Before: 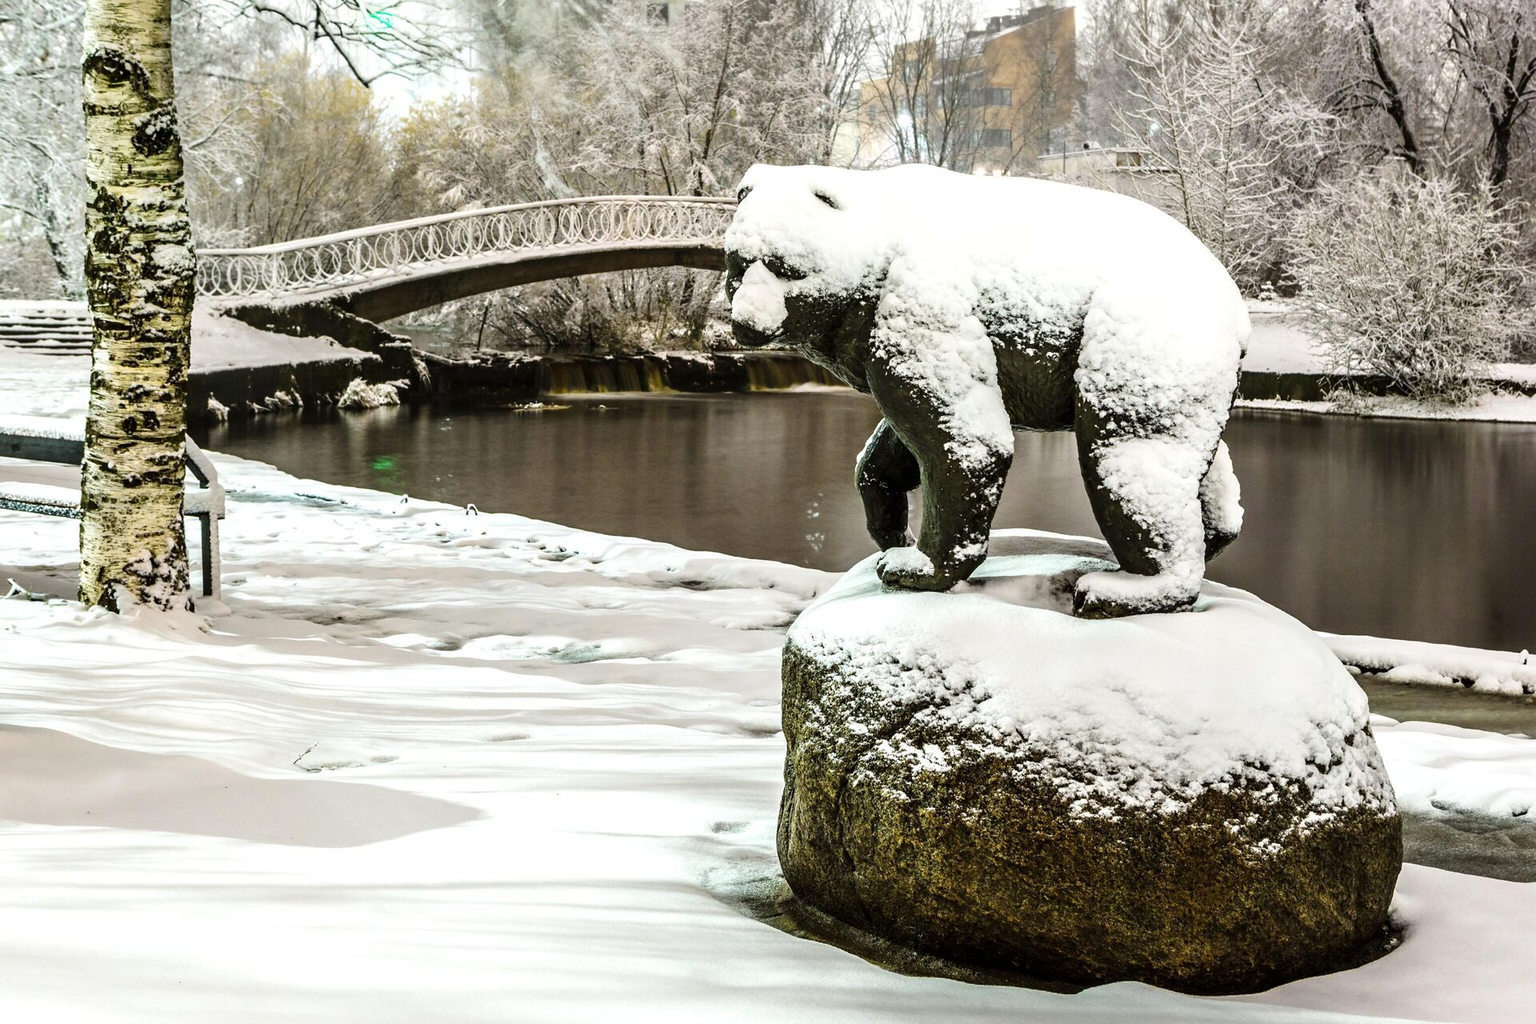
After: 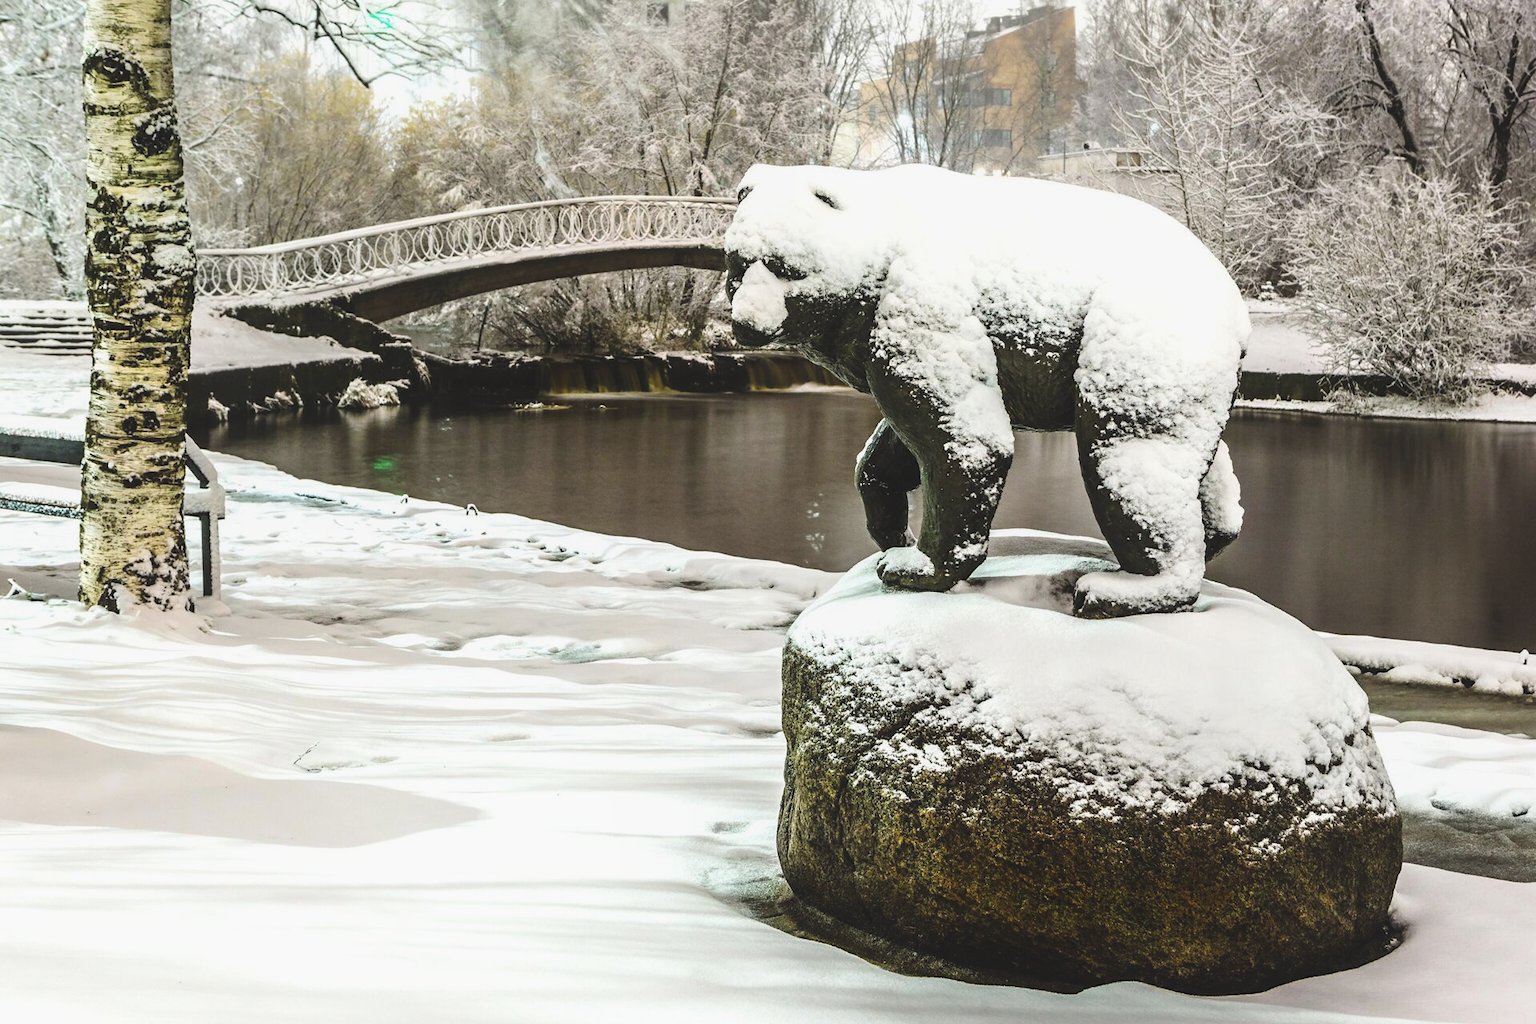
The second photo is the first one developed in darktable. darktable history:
exposure: black level correction -0.015, exposure -0.125 EV, compensate highlight preservation false
shadows and highlights: shadows -70, highlights 35, soften with gaussian
